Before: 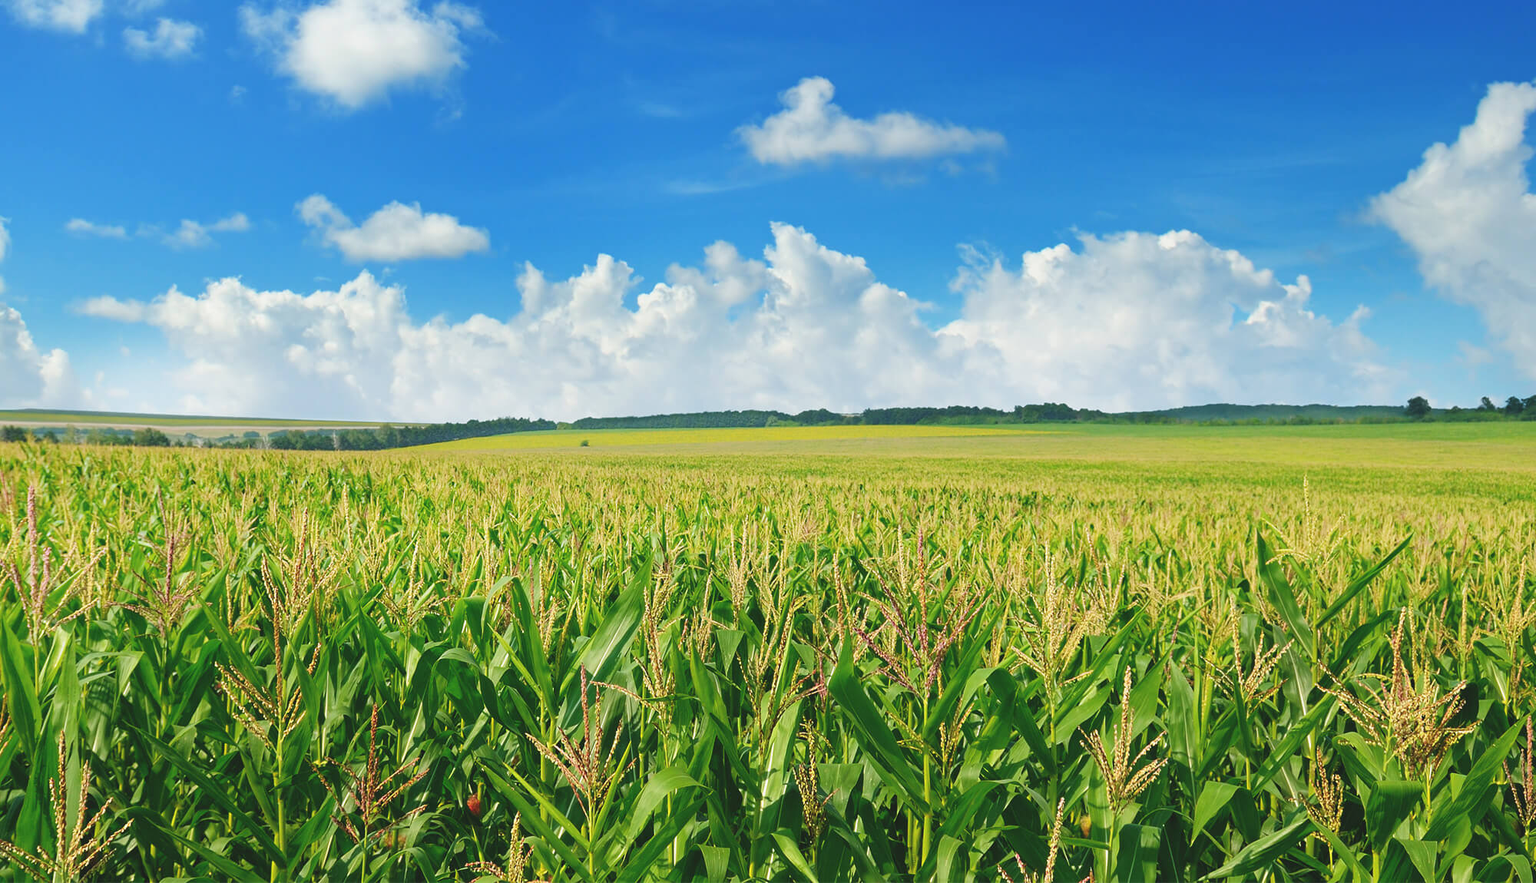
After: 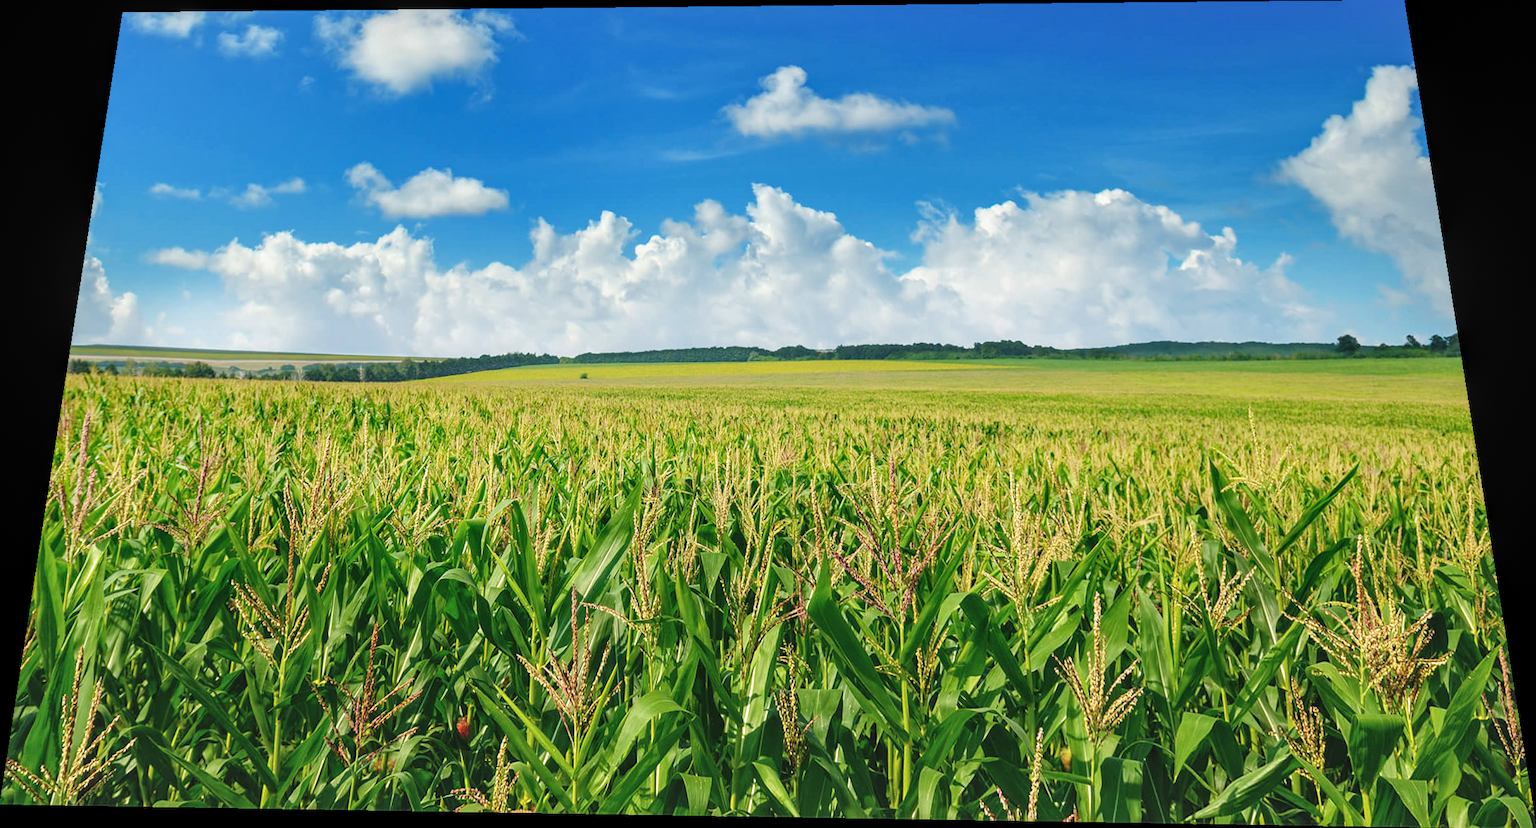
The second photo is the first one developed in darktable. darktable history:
rotate and perspective: rotation 0.128°, lens shift (vertical) -0.181, lens shift (horizontal) -0.044, shear 0.001, automatic cropping off
grain: coarseness 0.81 ISO, strength 1.34%, mid-tones bias 0%
local contrast: detail 130%
